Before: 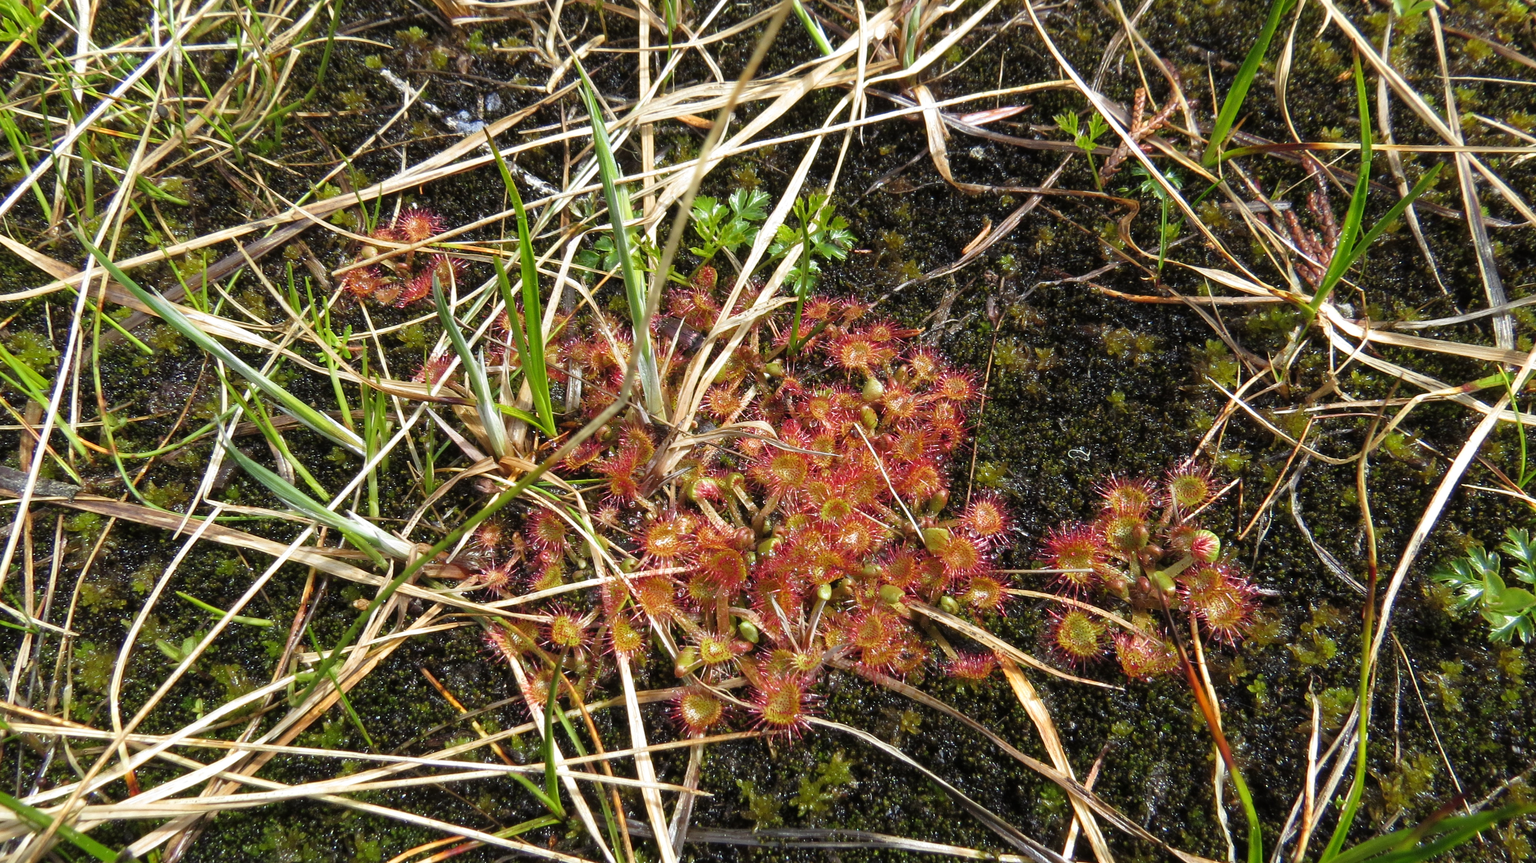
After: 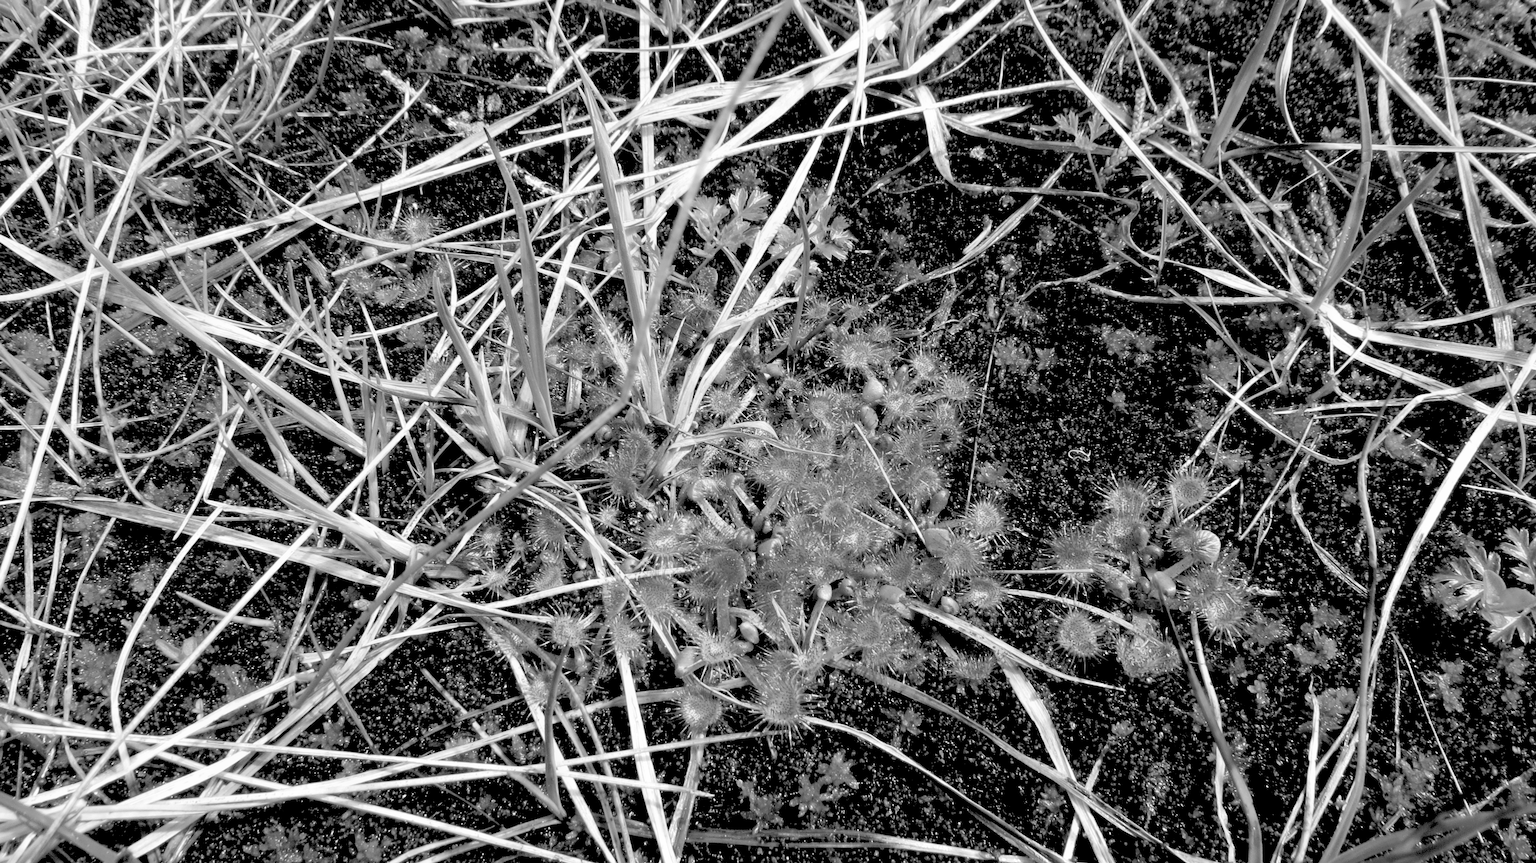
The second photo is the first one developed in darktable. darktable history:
monochrome: size 1
white balance: red 0.98, blue 1.034
rgb levels: levels [[0.027, 0.429, 0.996], [0, 0.5, 1], [0, 0.5, 1]]
